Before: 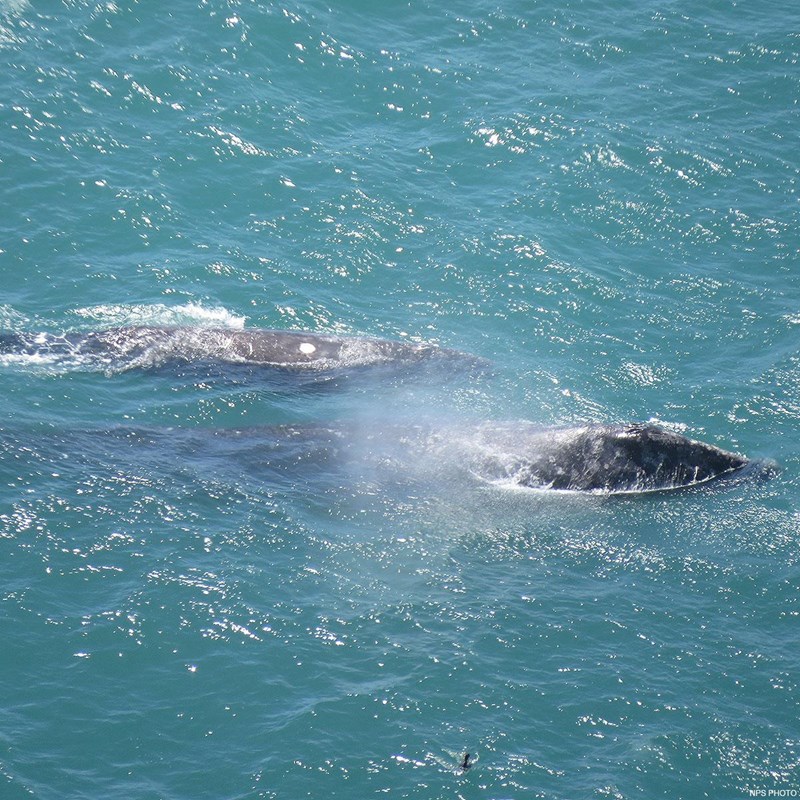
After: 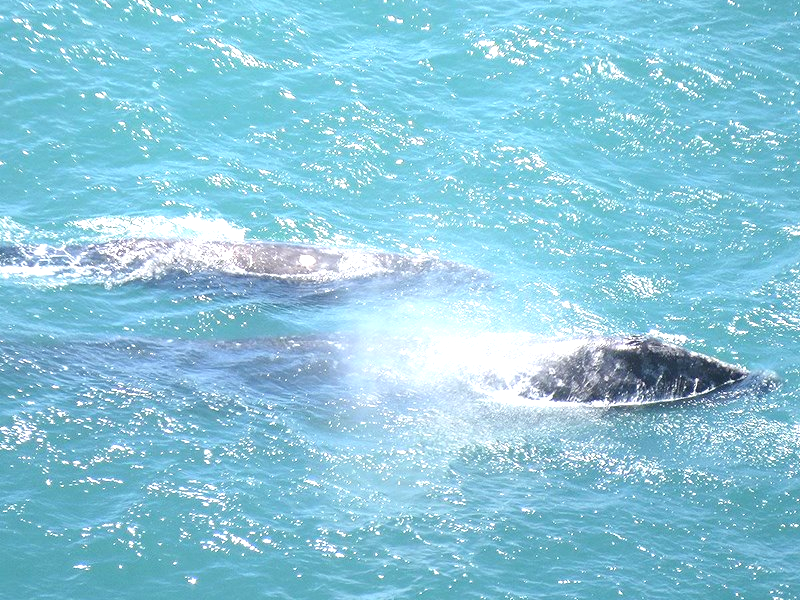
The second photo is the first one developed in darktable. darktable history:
exposure: black level correction 0, exposure 1.095 EV, compensate exposure bias true, compensate highlight preservation false
crop: top 11.023%, bottom 13.955%
